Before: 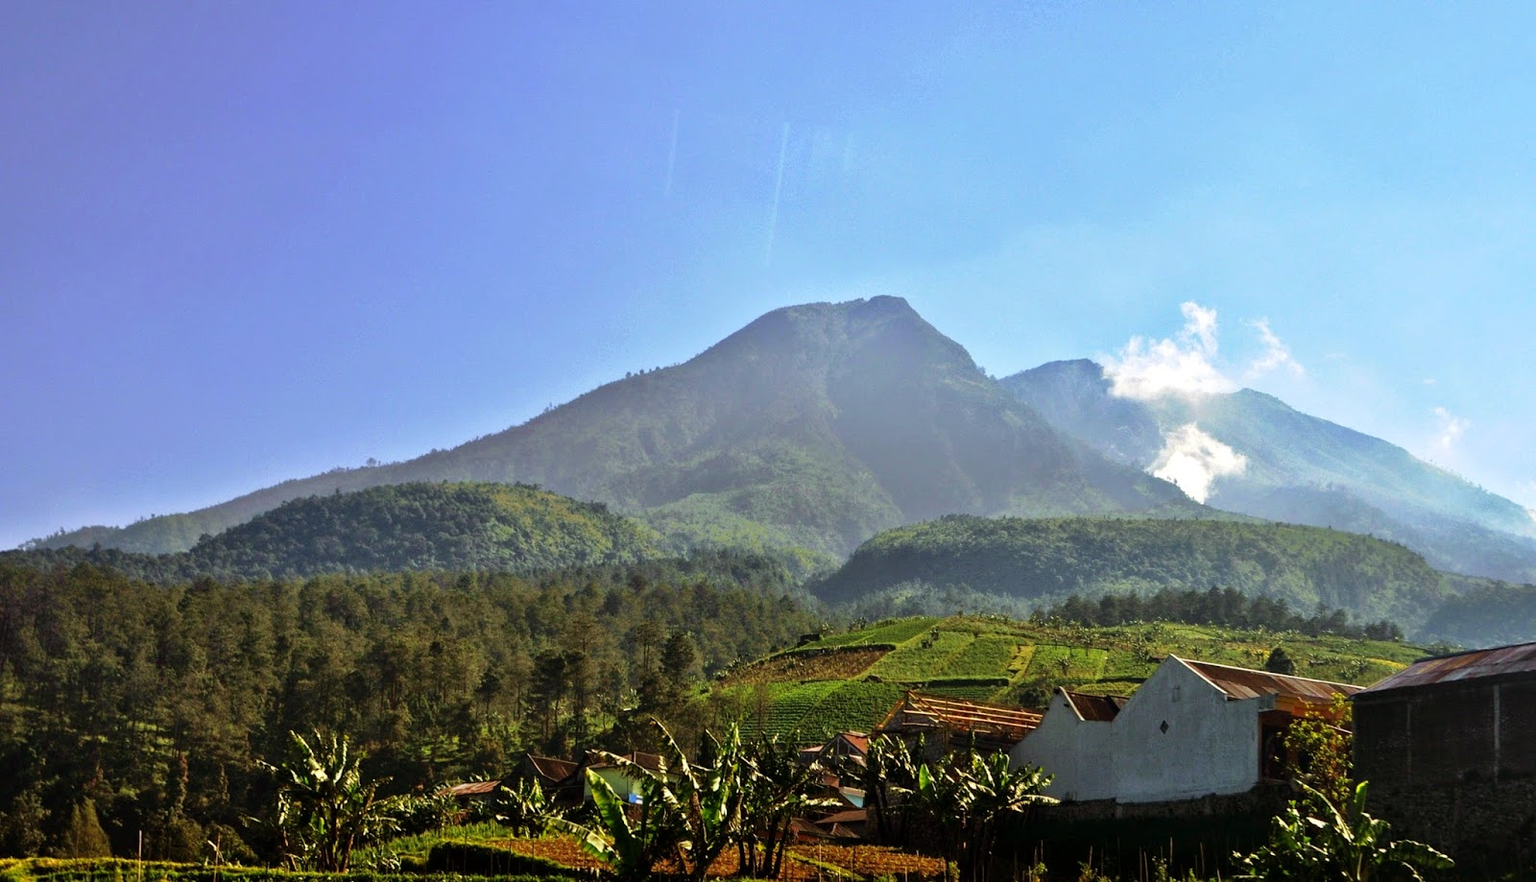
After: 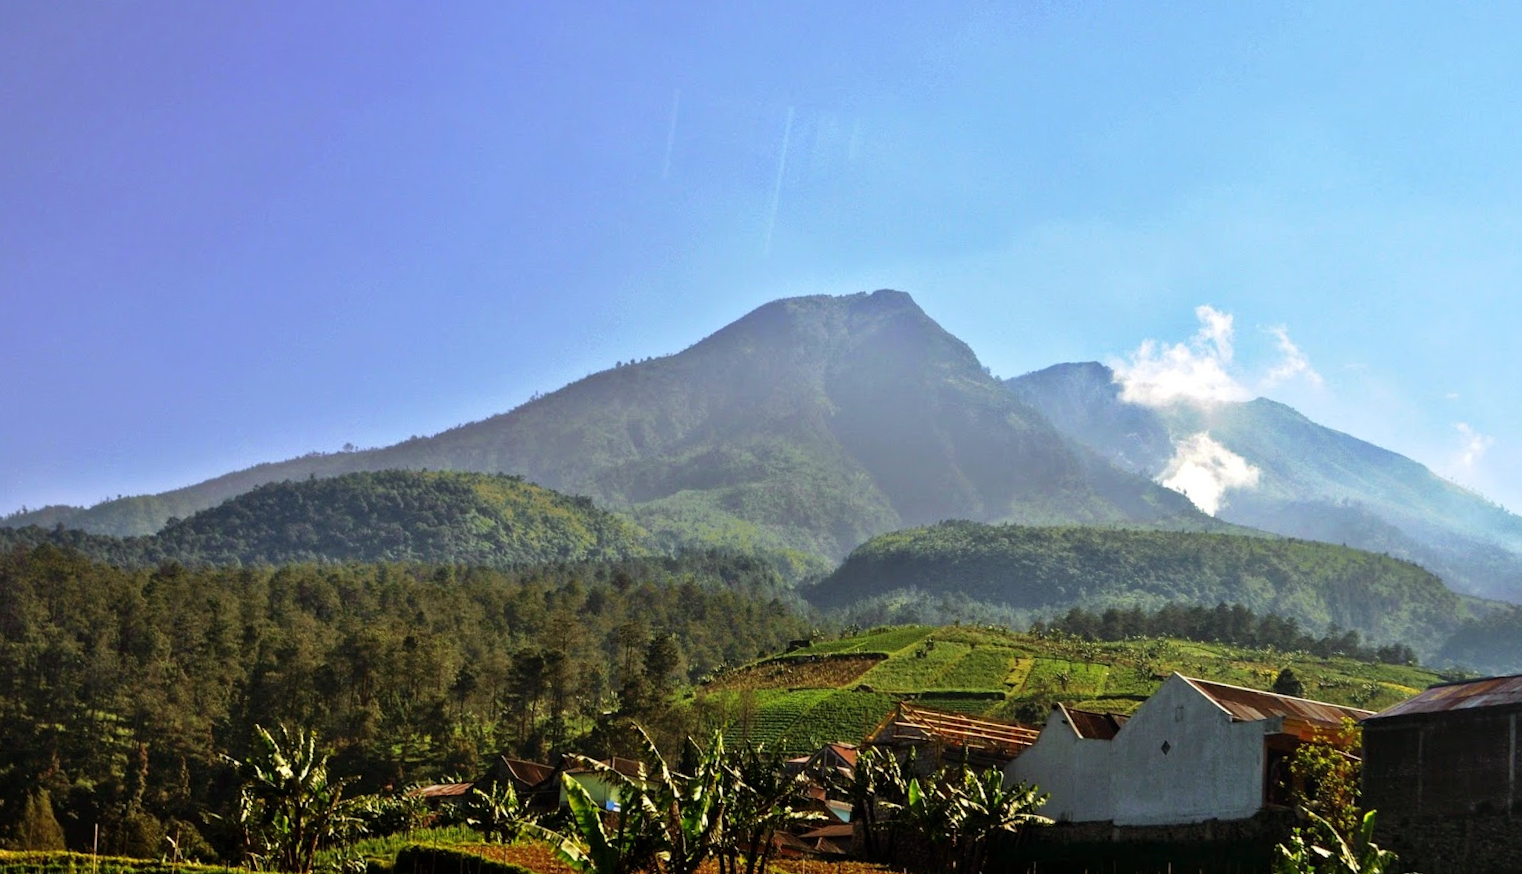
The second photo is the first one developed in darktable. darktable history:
crop and rotate: angle -1.69°
tone equalizer: on, module defaults
